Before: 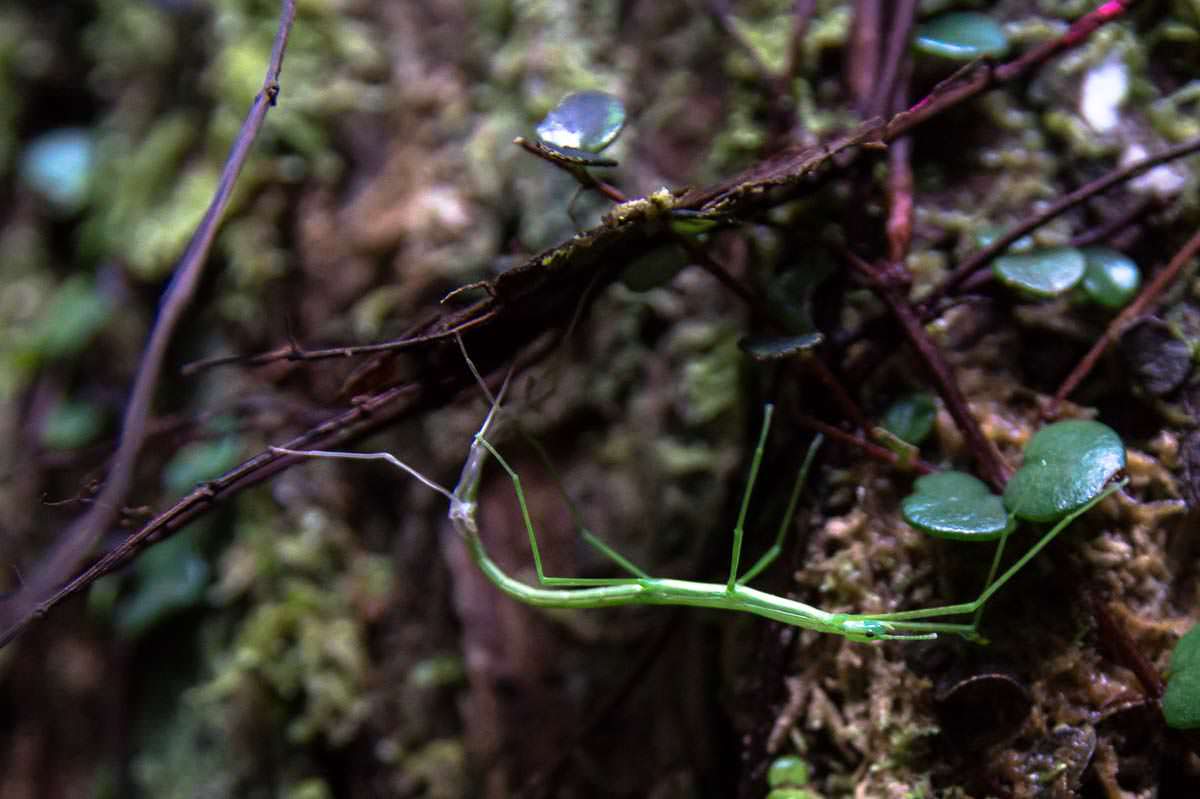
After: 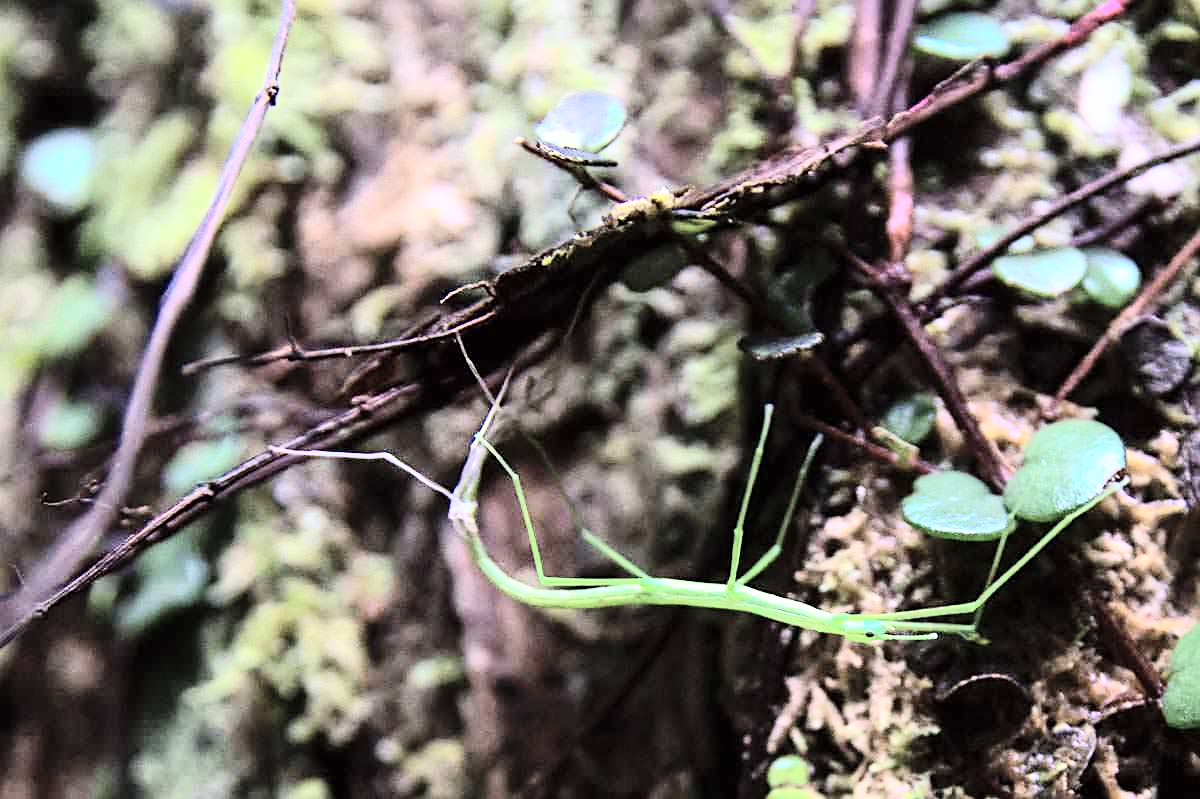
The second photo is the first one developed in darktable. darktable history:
sharpen: on, module defaults
tone curve: curves: ch0 [(0, 0) (0.417, 0.851) (1, 1)], color space Lab, independent channels, preserve colors none
